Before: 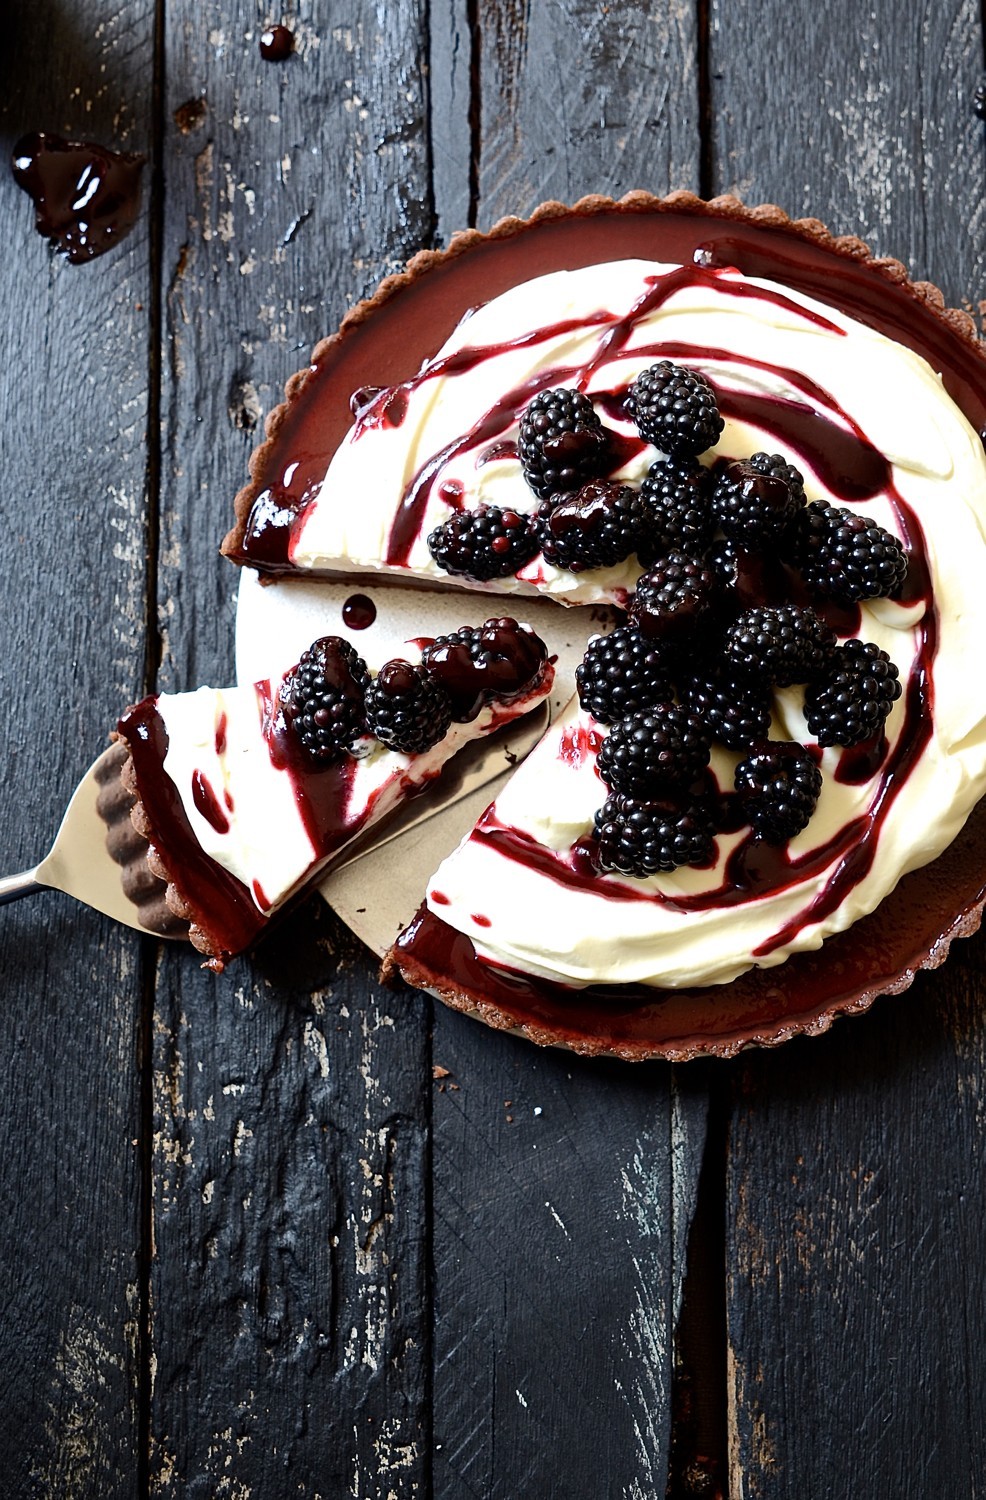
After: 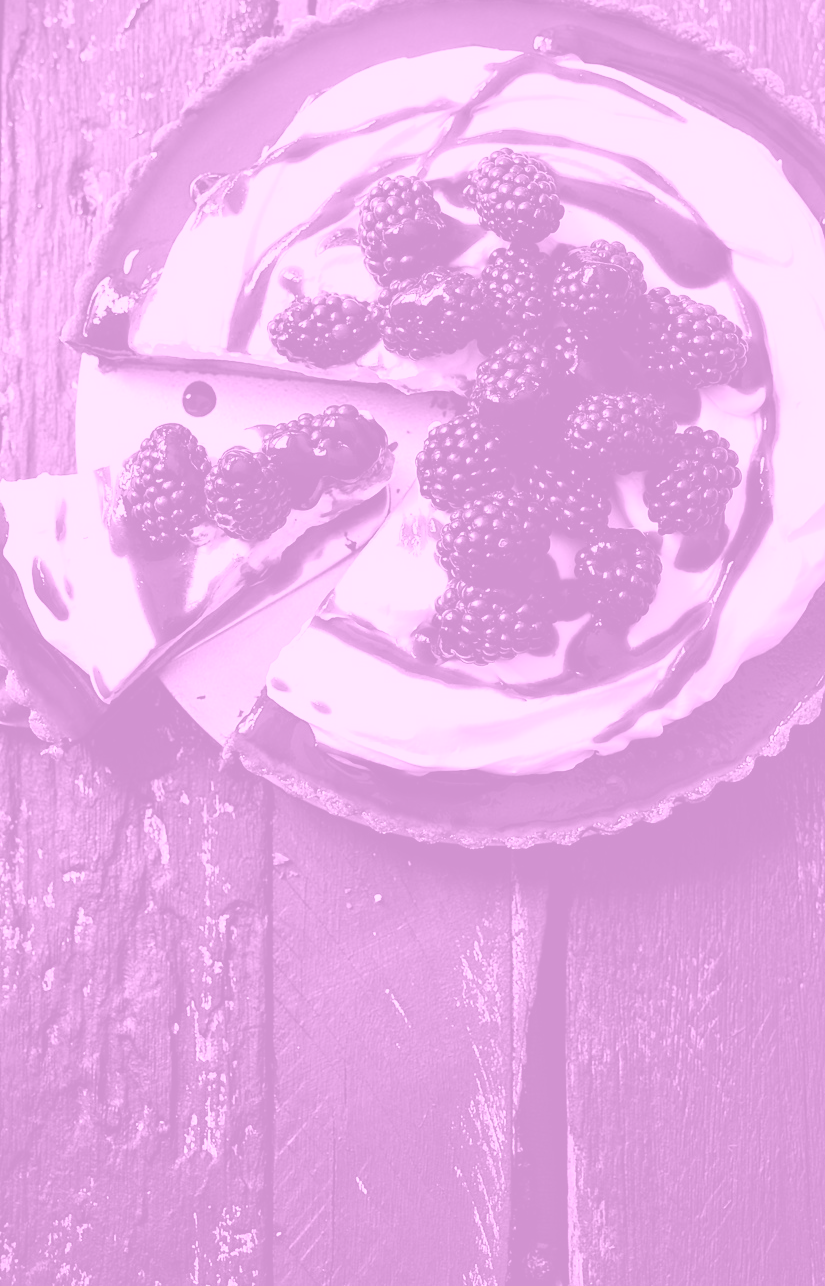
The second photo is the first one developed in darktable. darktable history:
crop: left 16.315%, top 14.246%
colorize: hue 331.2°, saturation 75%, source mix 30.28%, lightness 70.52%, version 1
